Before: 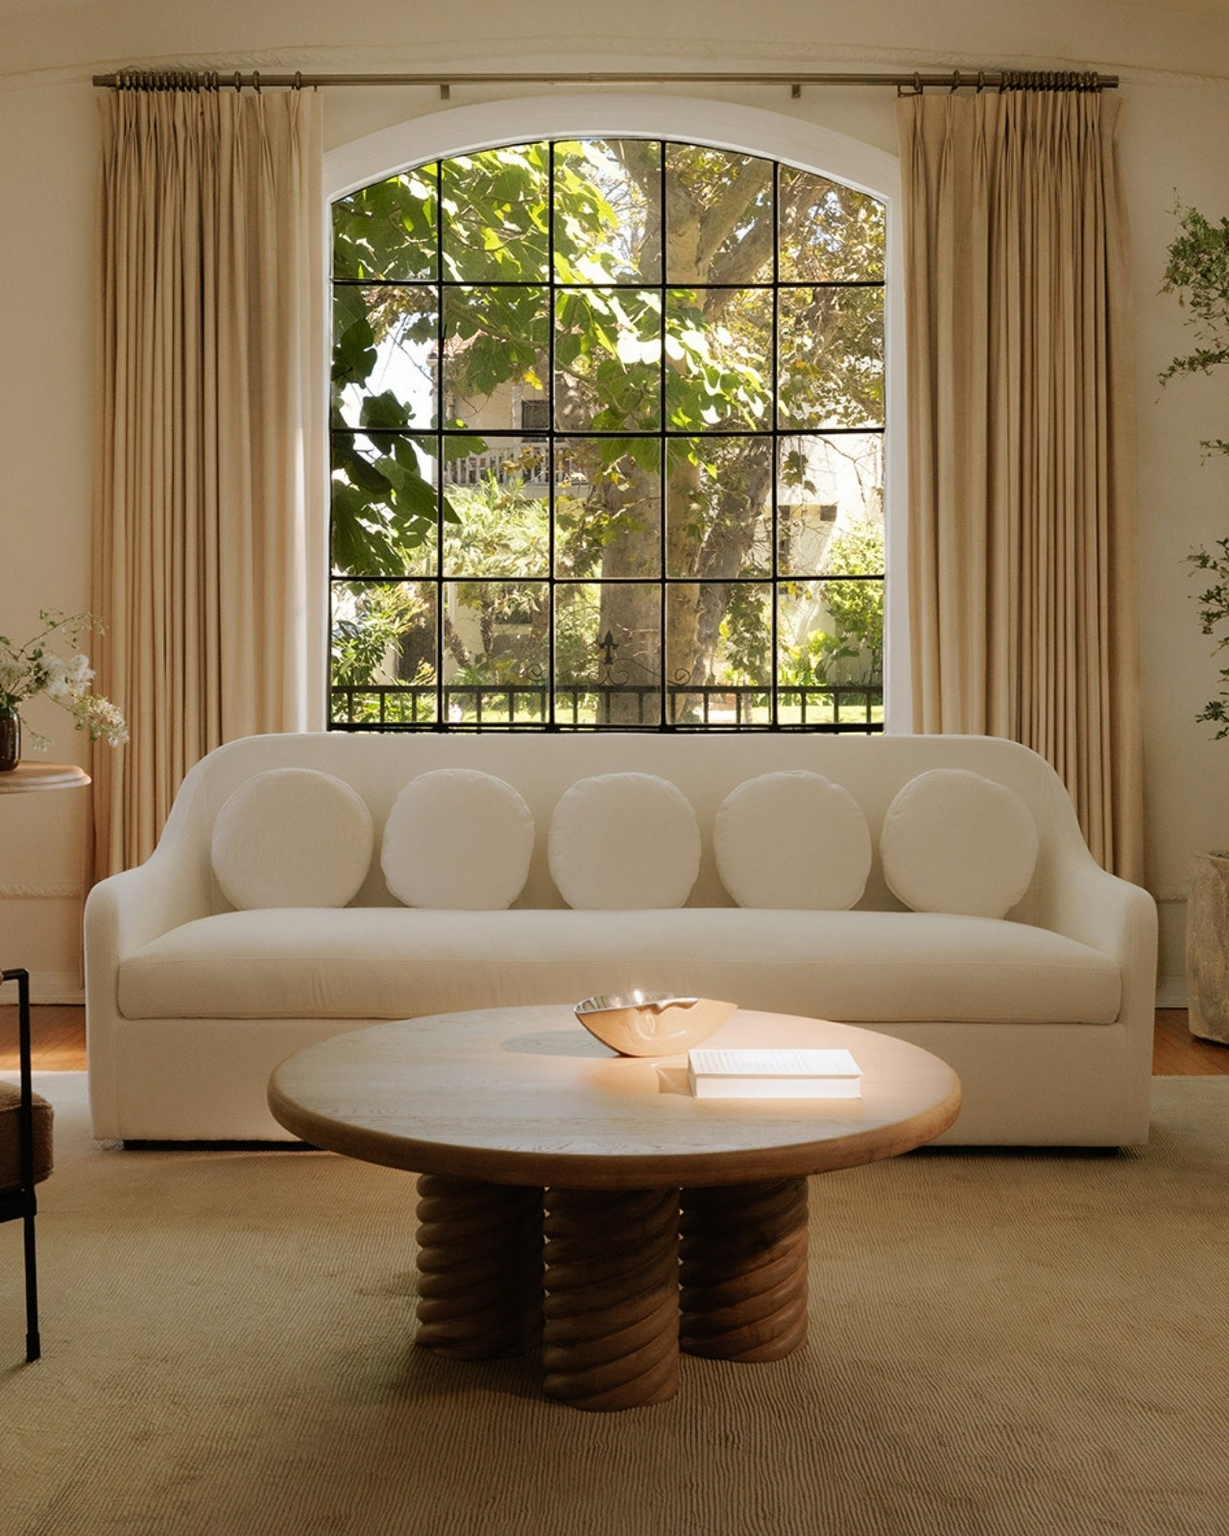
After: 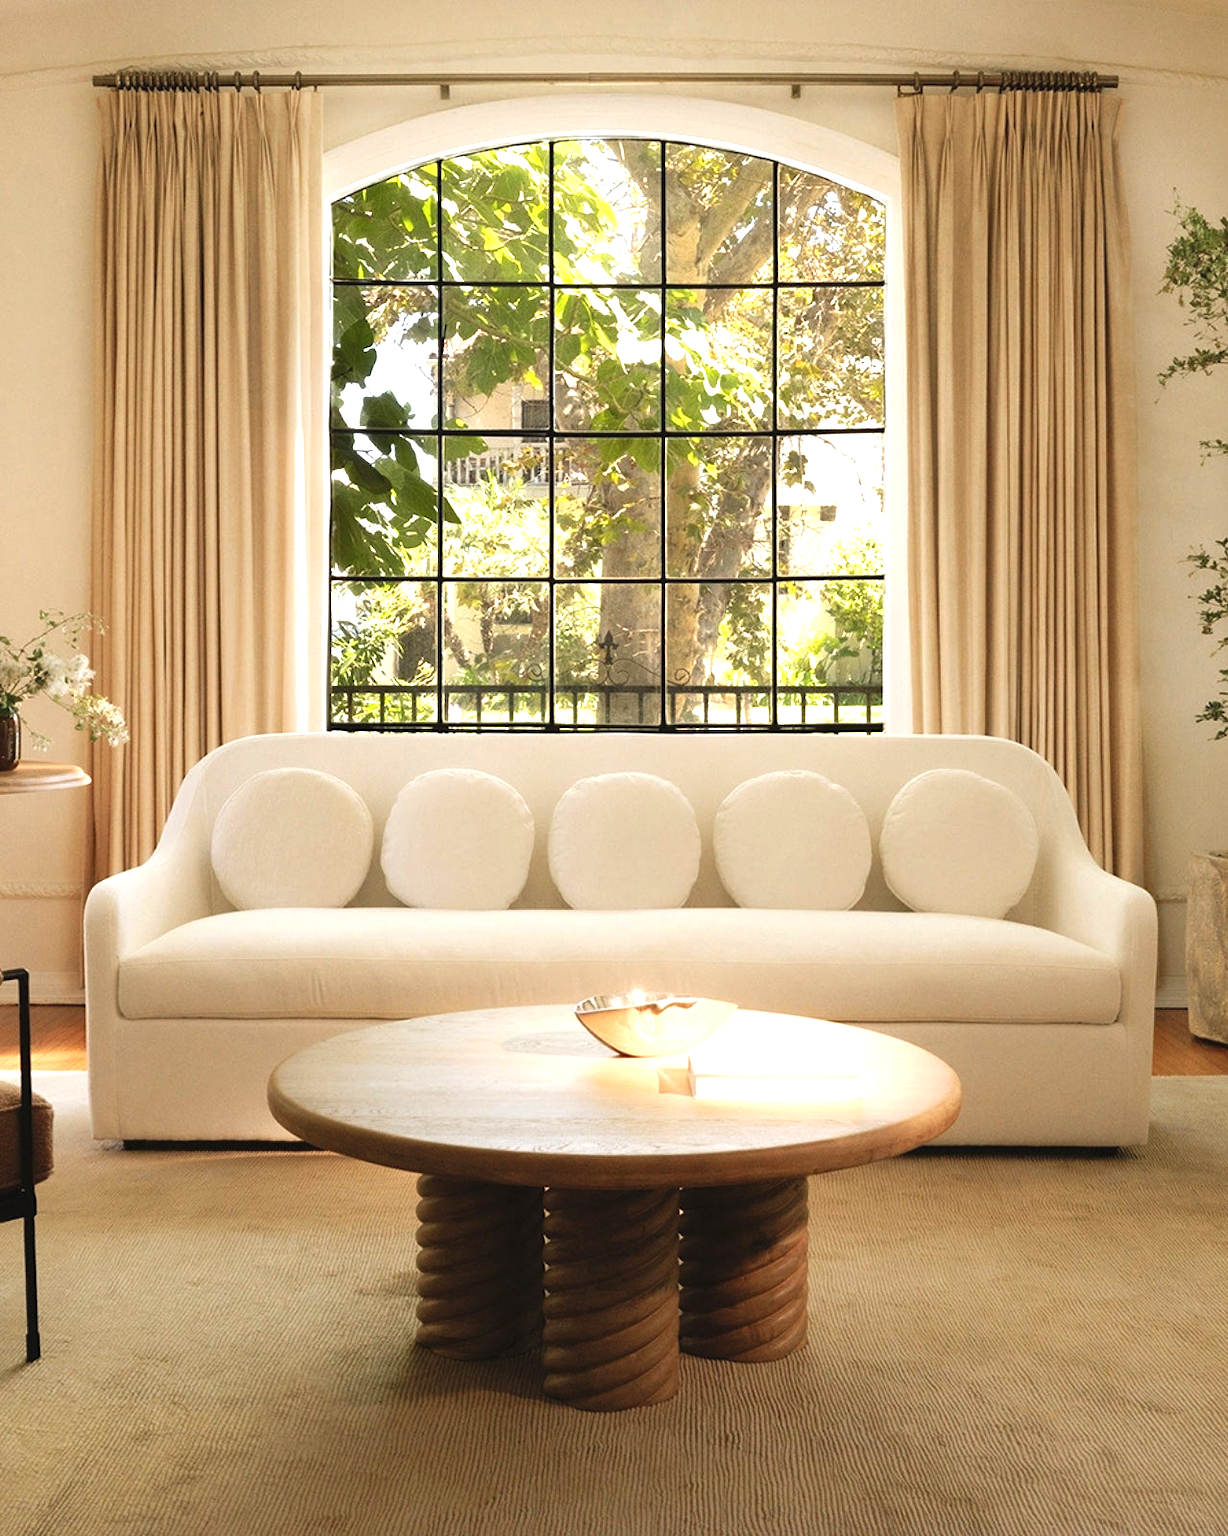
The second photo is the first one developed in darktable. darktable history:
exposure: black level correction -0.002, exposure 1.115 EV, compensate highlight preservation false
base curve: curves: ch0 [(0, 0) (0.303, 0.277) (1, 1)]
